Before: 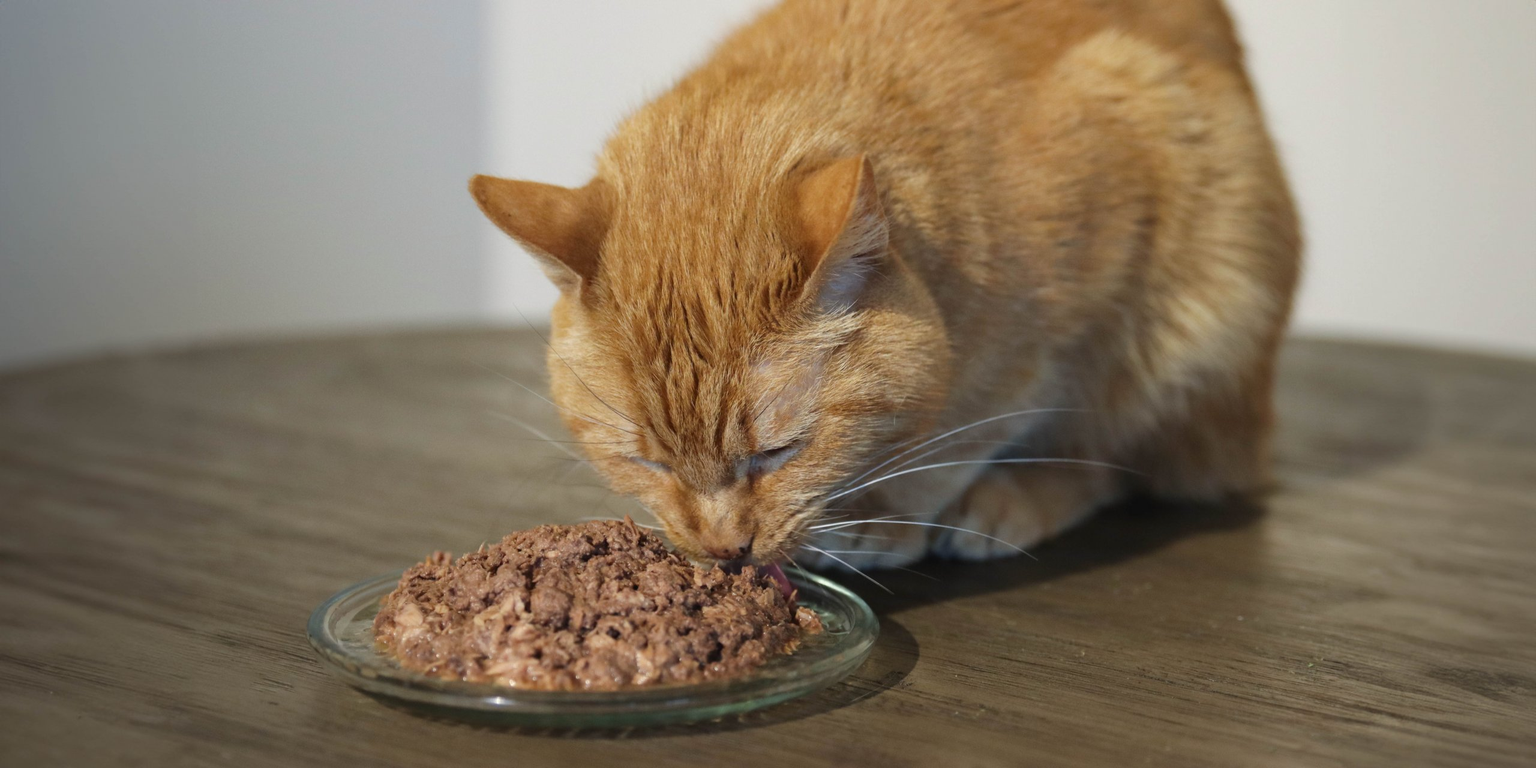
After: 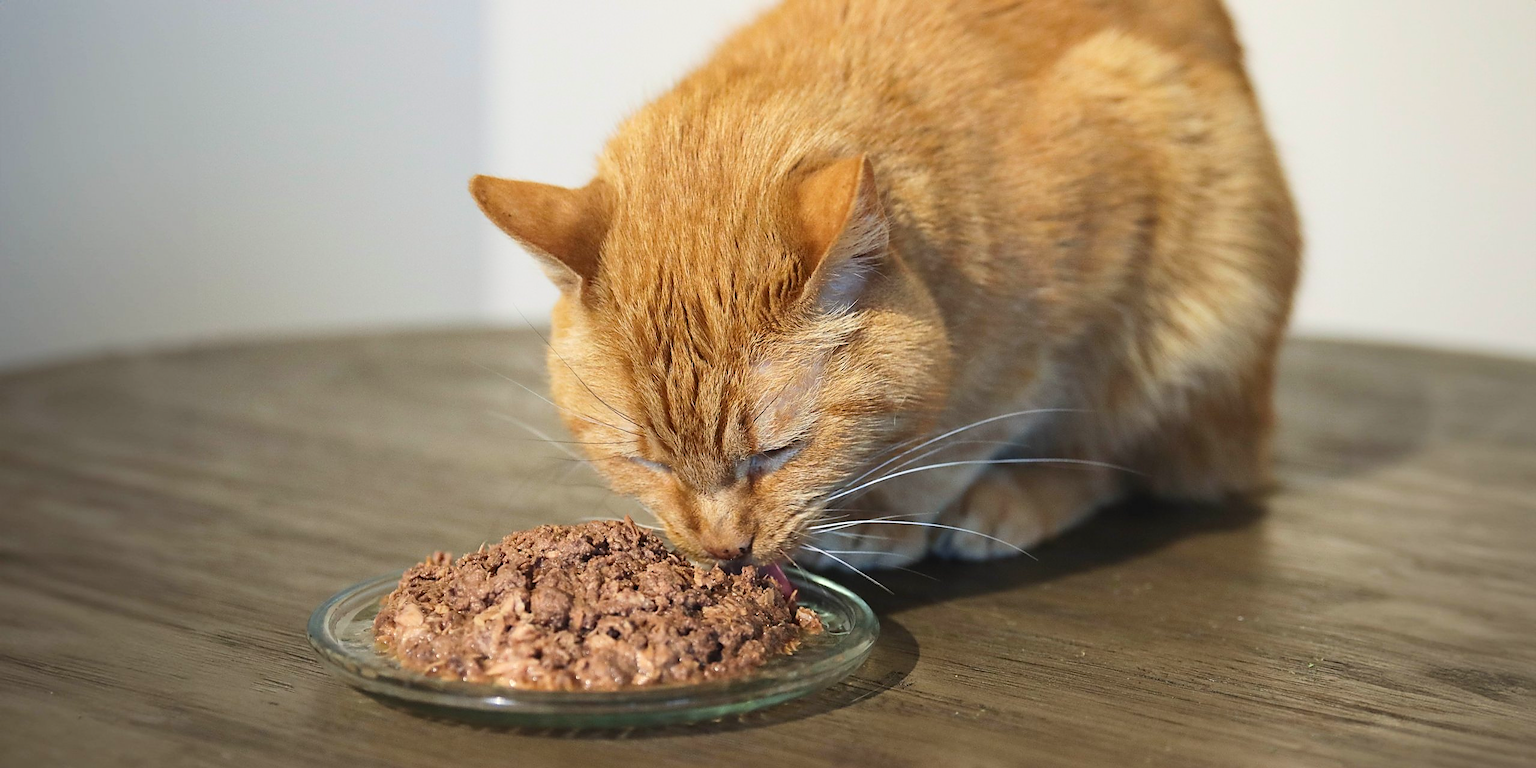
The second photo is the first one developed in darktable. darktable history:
contrast brightness saturation: contrast 0.2, brightness 0.16, saturation 0.22
sharpen: radius 1.4, amount 1.25, threshold 0.7
